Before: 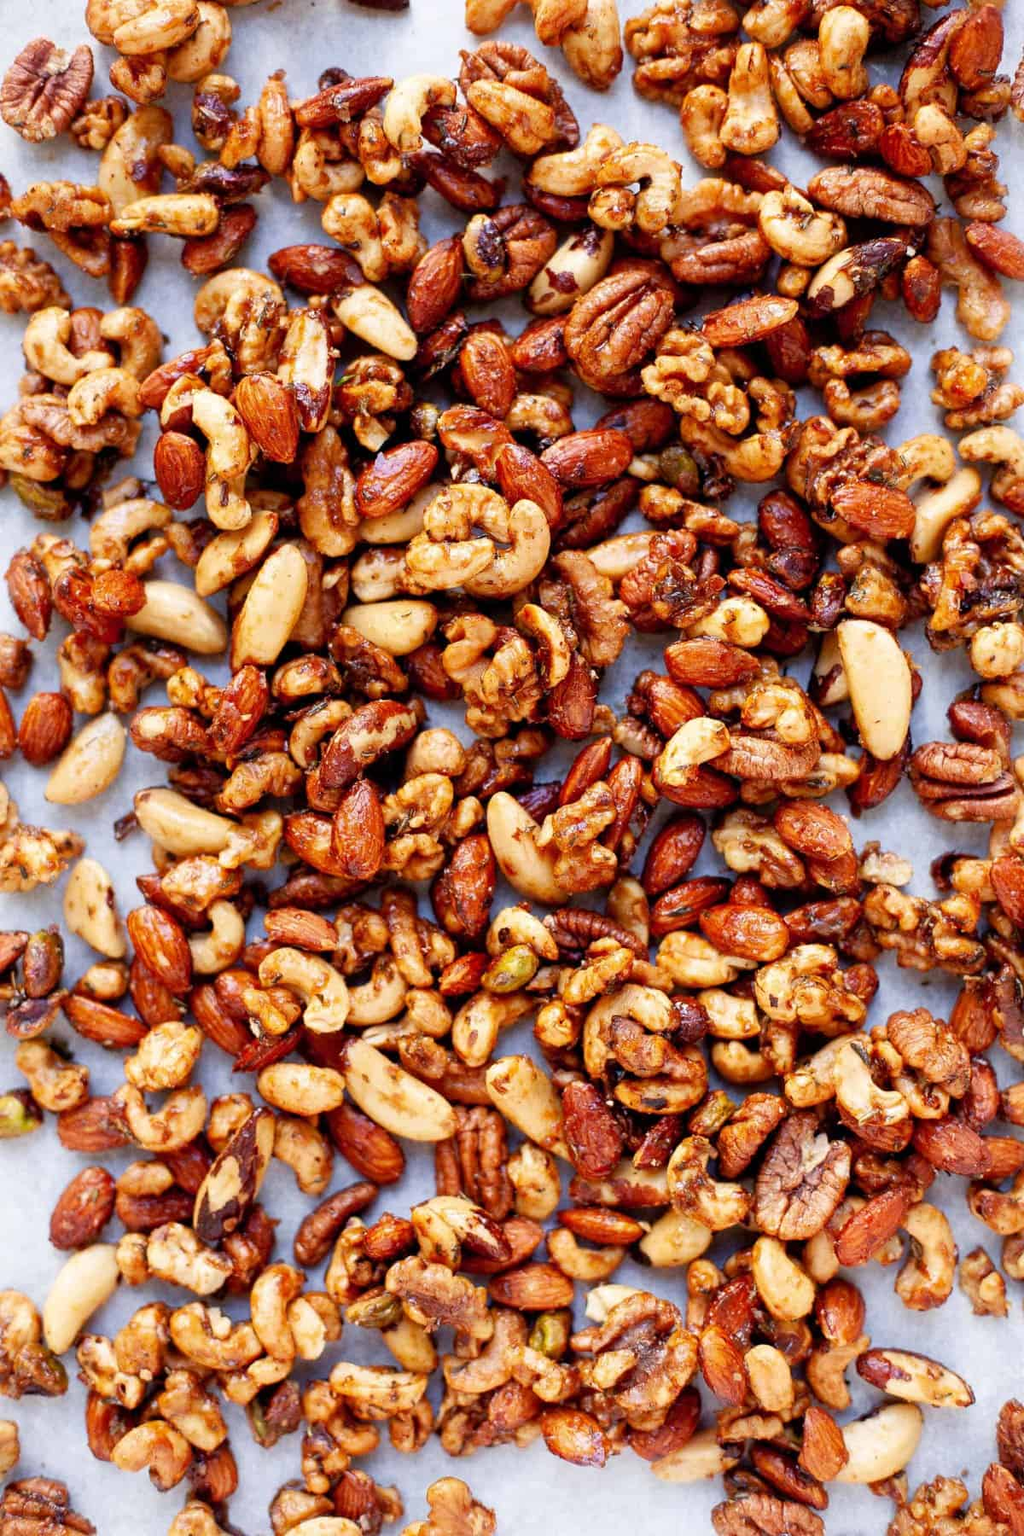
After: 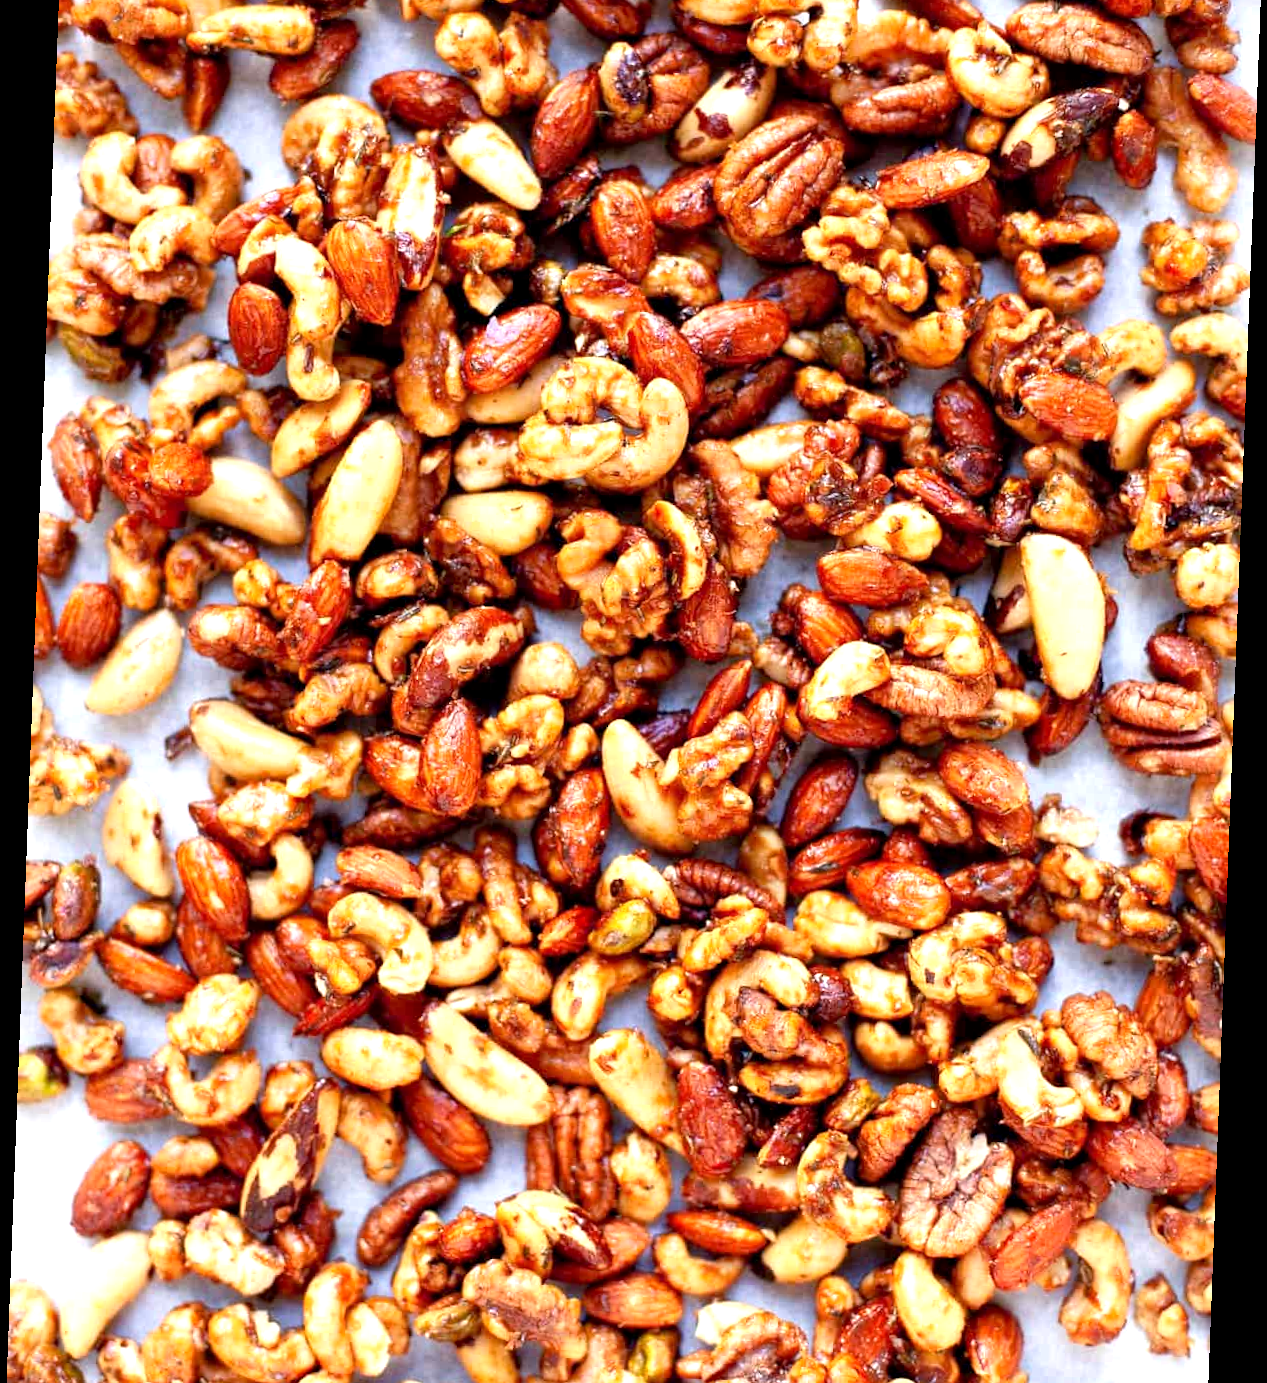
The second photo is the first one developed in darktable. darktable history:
exposure: black level correction 0.001, exposure 0.675 EV, compensate highlight preservation false
rotate and perspective: rotation 2.17°, automatic cropping off
crop and rotate: top 12.5%, bottom 12.5%
